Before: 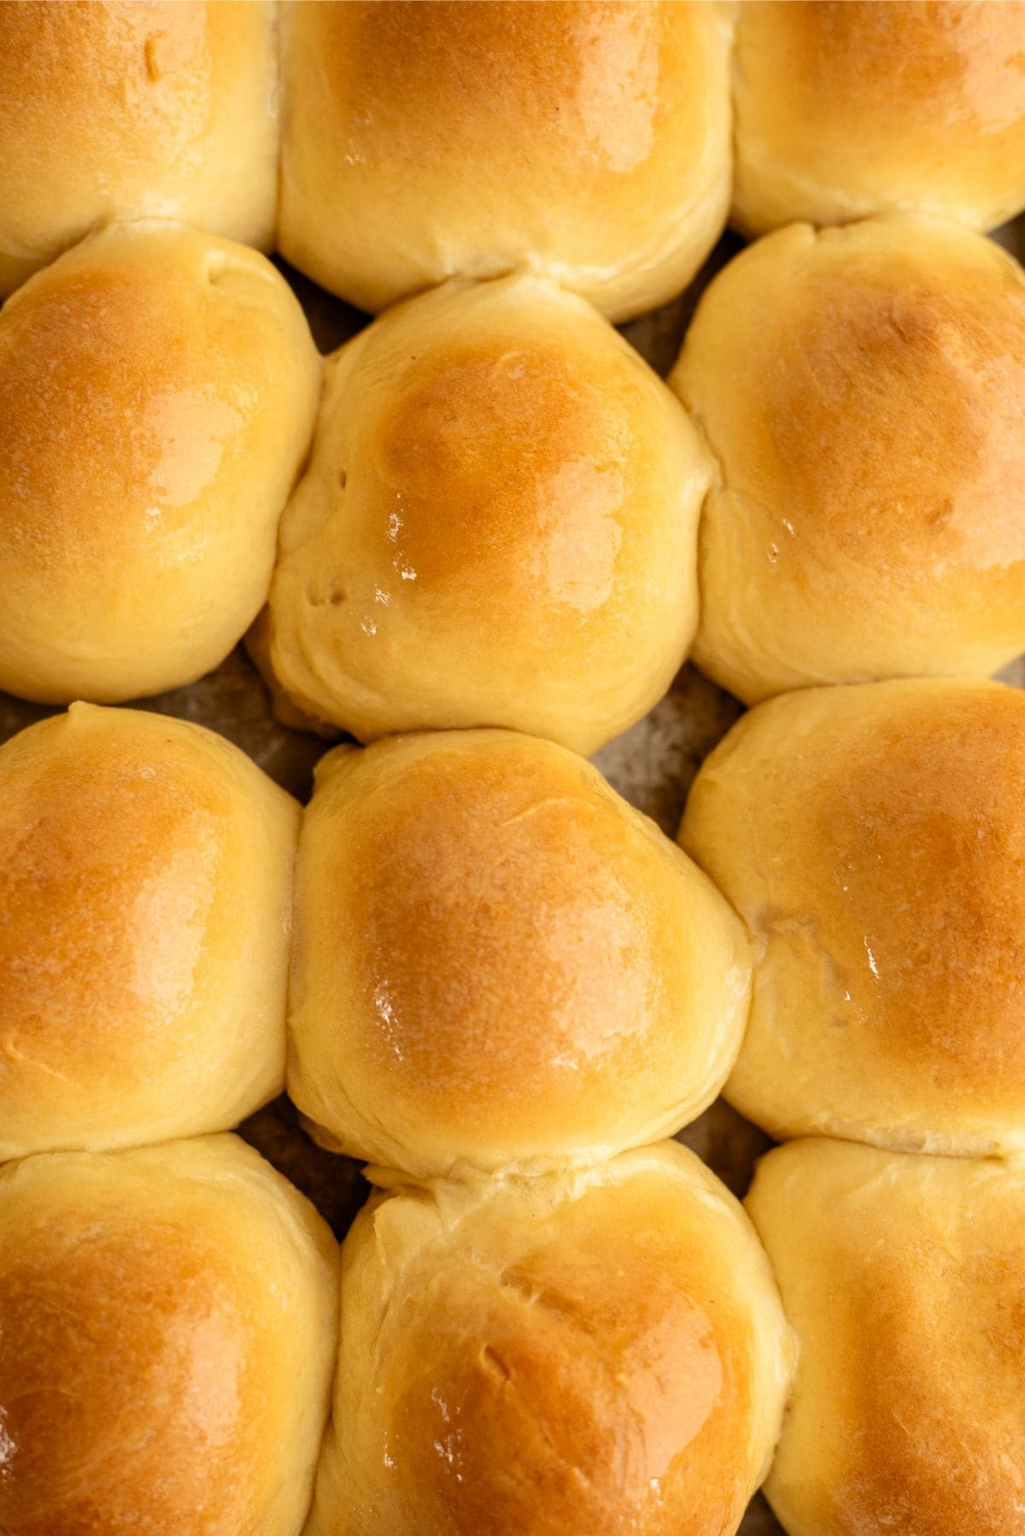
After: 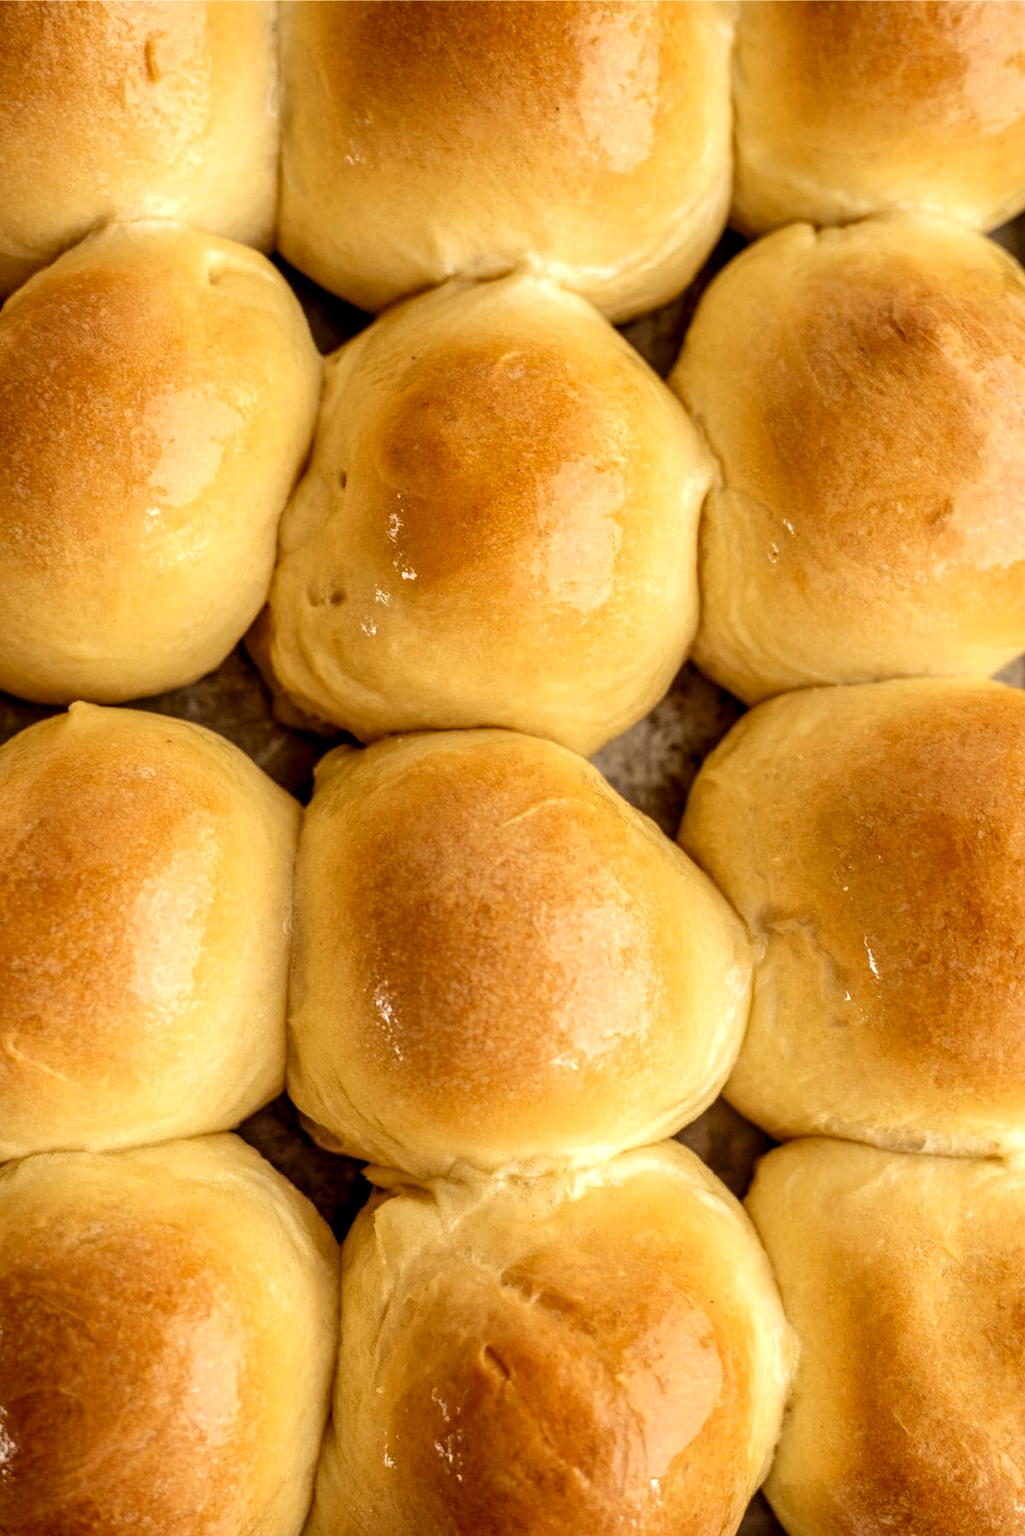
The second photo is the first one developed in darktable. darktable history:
local contrast: highlights 24%, detail 150%
